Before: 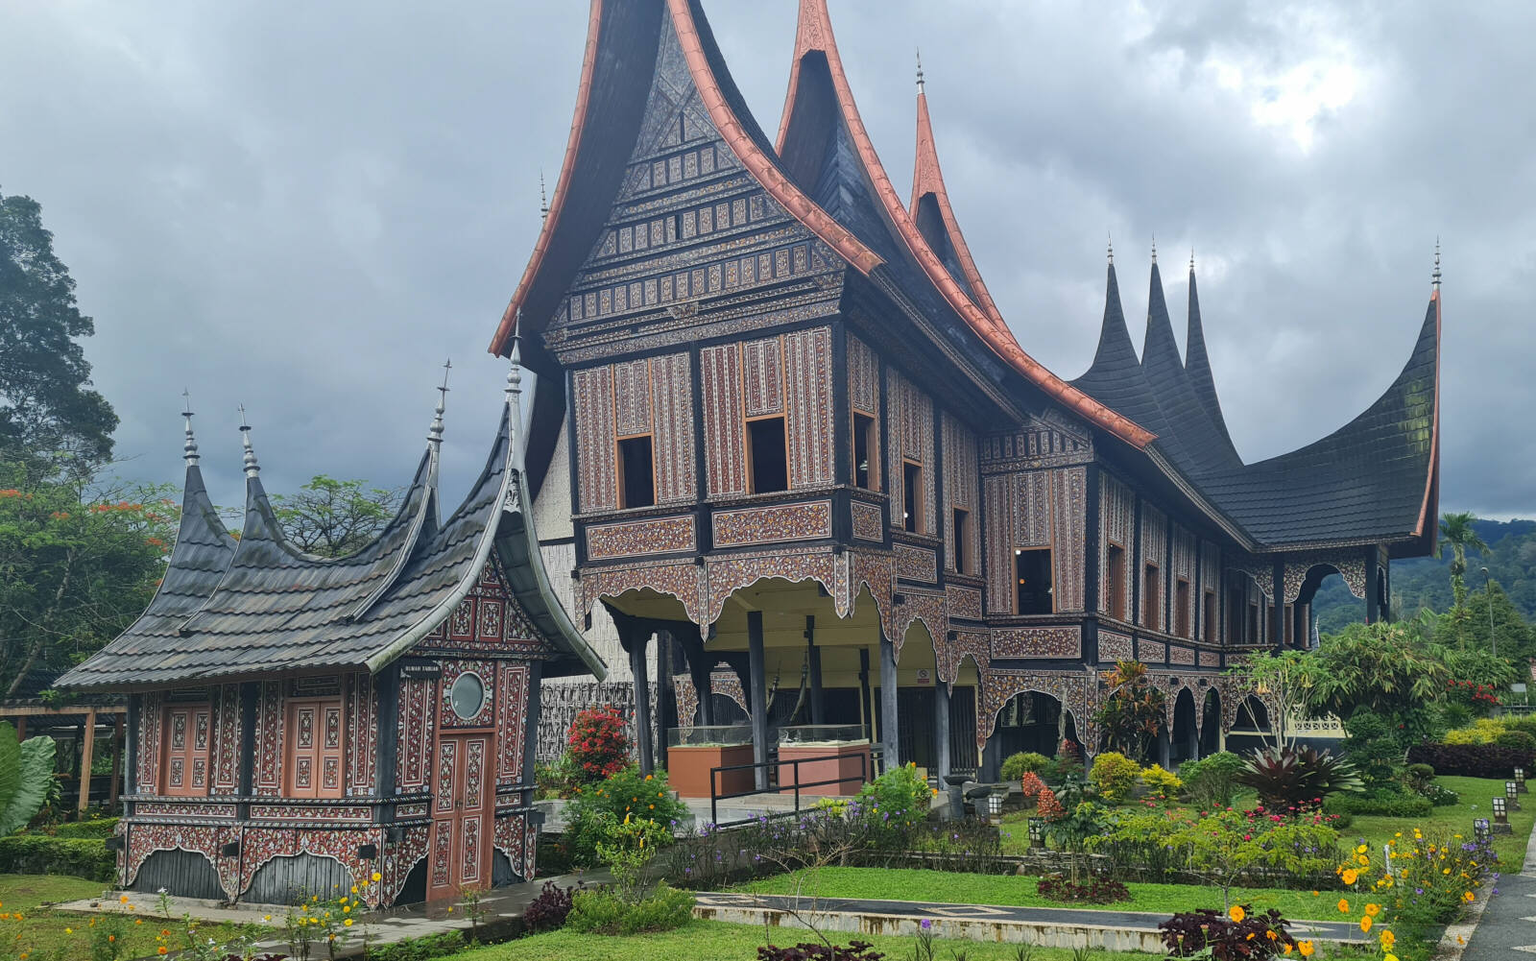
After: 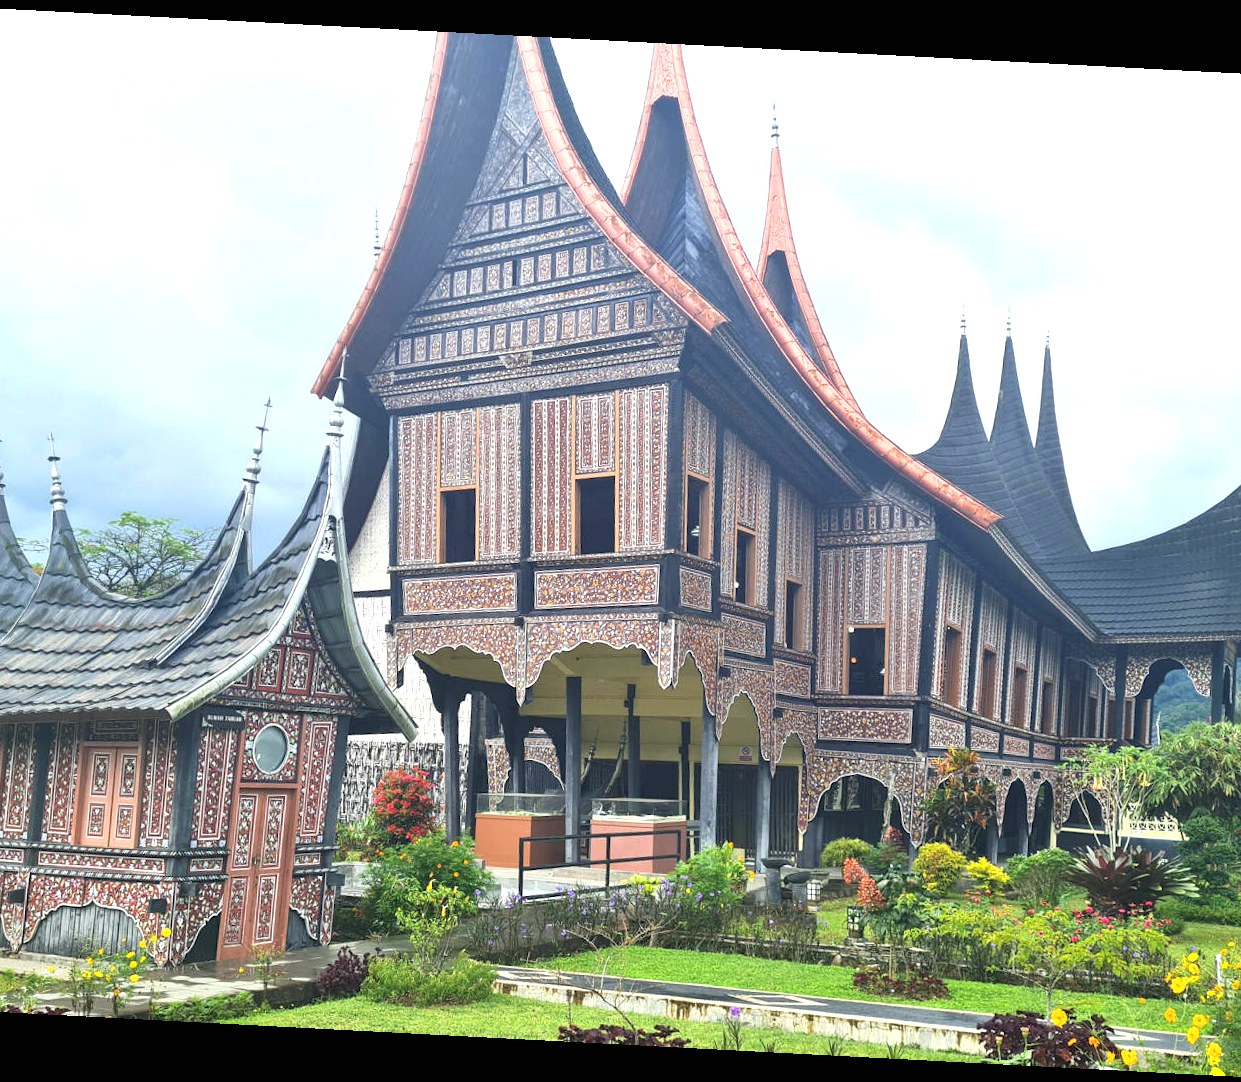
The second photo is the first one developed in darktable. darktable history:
exposure: black level correction 0, exposure 1.2 EV, compensate highlight preservation false
crop and rotate: angle -3°, left 13.978%, top 0.015%, right 10.781%, bottom 0.025%
